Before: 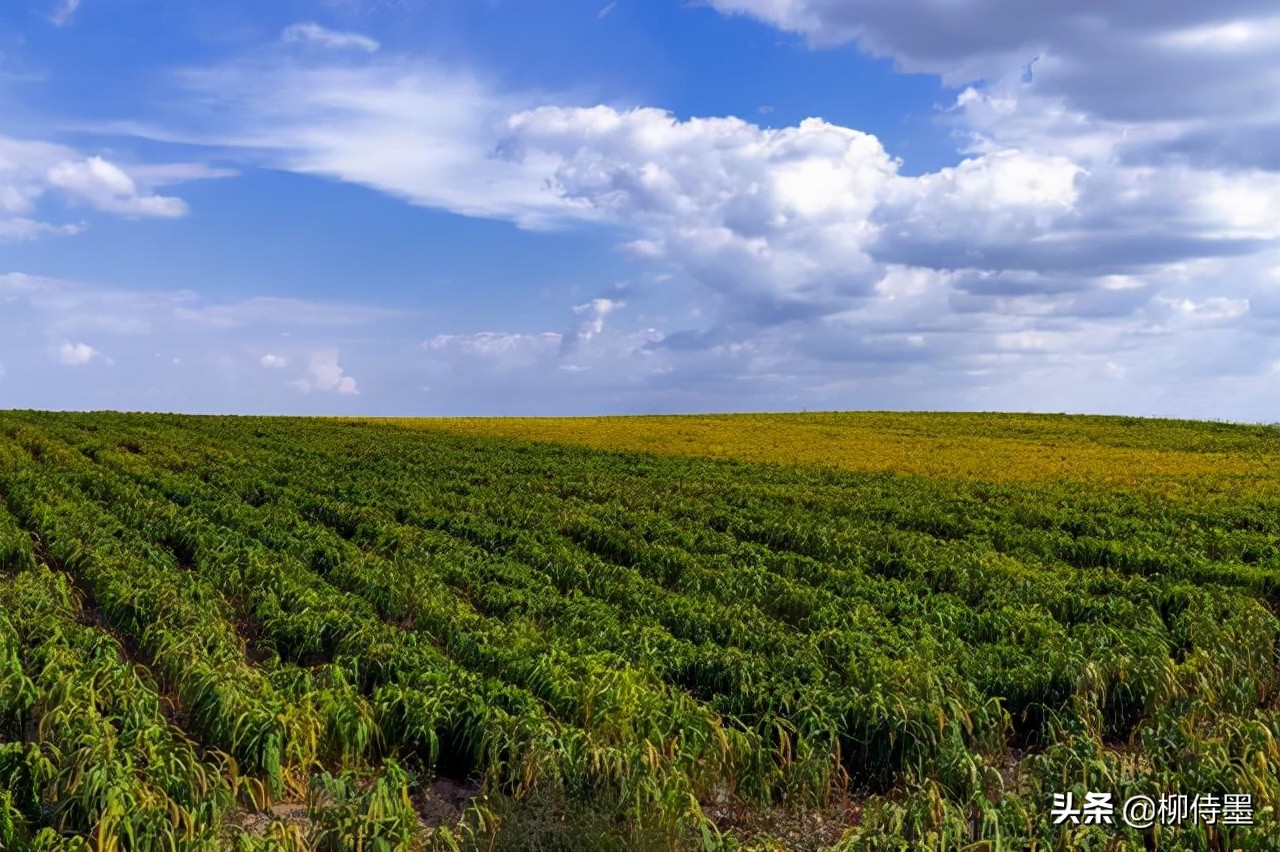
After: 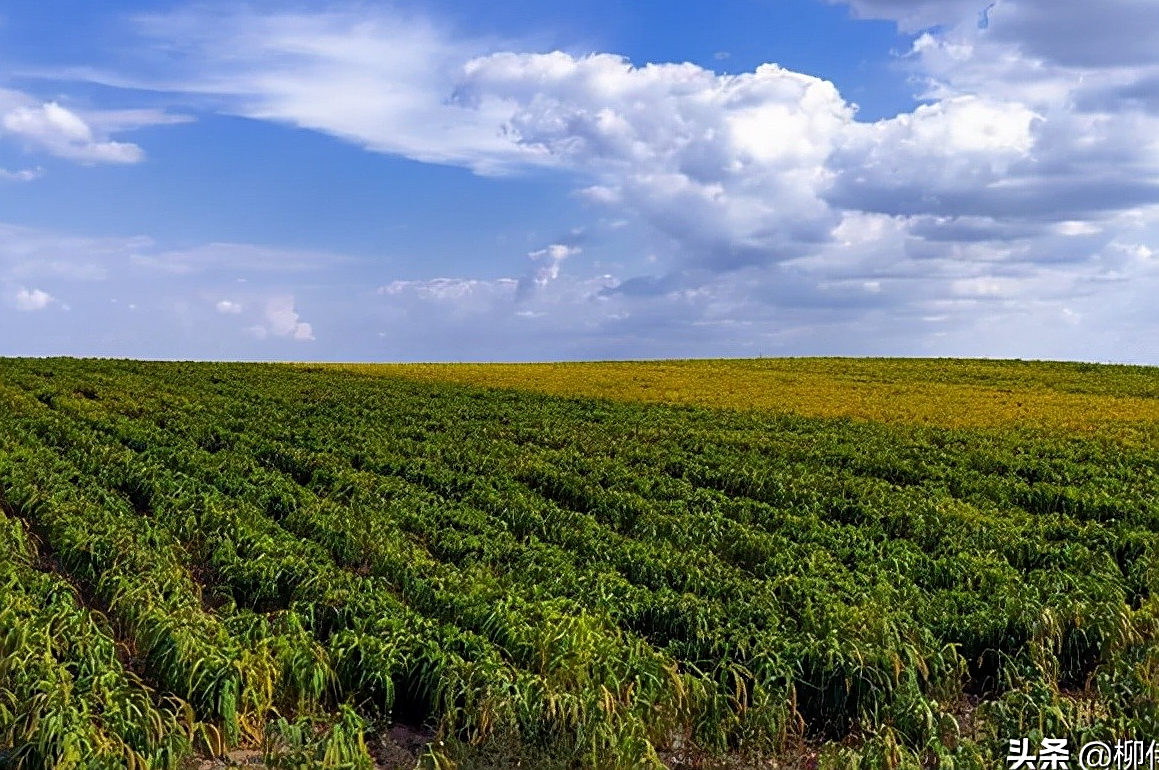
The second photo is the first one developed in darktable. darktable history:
sharpen: on, module defaults
crop: left 3.439%, top 6.357%, right 5.97%, bottom 3.218%
